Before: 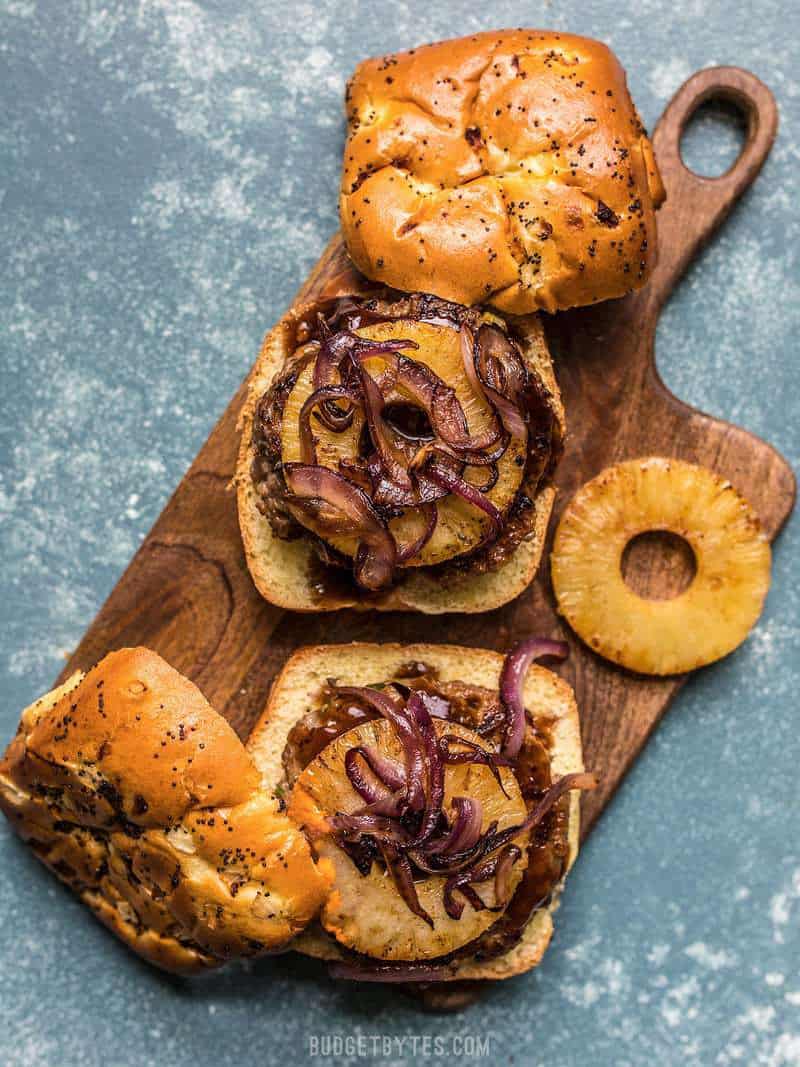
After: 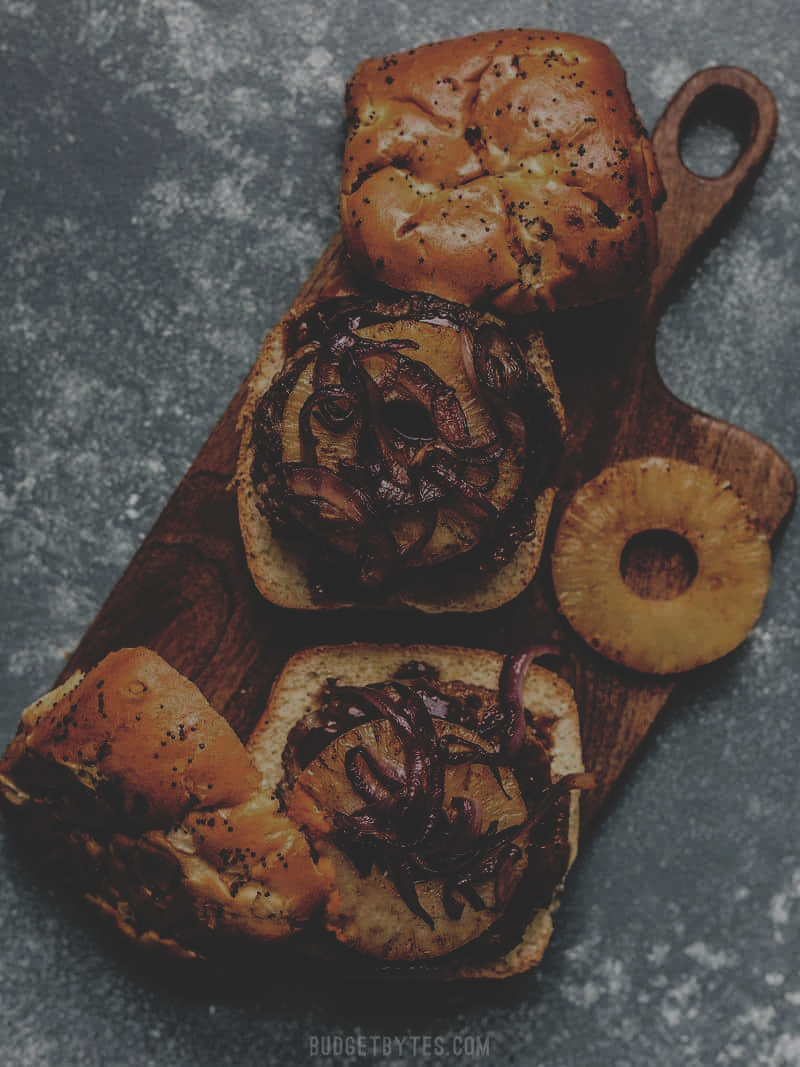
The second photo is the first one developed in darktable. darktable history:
color correction: highlights b* 0.029, saturation 0.561
base curve: curves: ch0 [(0, 0.02) (0.083, 0.036) (1, 1)], preserve colors none
color zones: curves: ch0 [(0, 0.48) (0.209, 0.398) (0.305, 0.332) (0.429, 0.493) (0.571, 0.5) (0.714, 0.5) (0.857, 0.5) (1, 0.48)]; ch1 [(0, 0.633) (0.143, 0.586) (0.286, 0.489) (0.429, 0.448) (0.571, 0.31) (0.714, 0.335) (0.857, 0.492) (1, 0.633)]; ch2 [(0, 0.448) (0.143, 0.498) (0.286, 0.5) (0.429, 0.5) (0.571, 0.5) (0.714, 0.5) (0.857, 0.5) (1, 0.448)]
exposure: exposure -0.906 EV, compensate exposure bias true, compensate highlight preservation false
